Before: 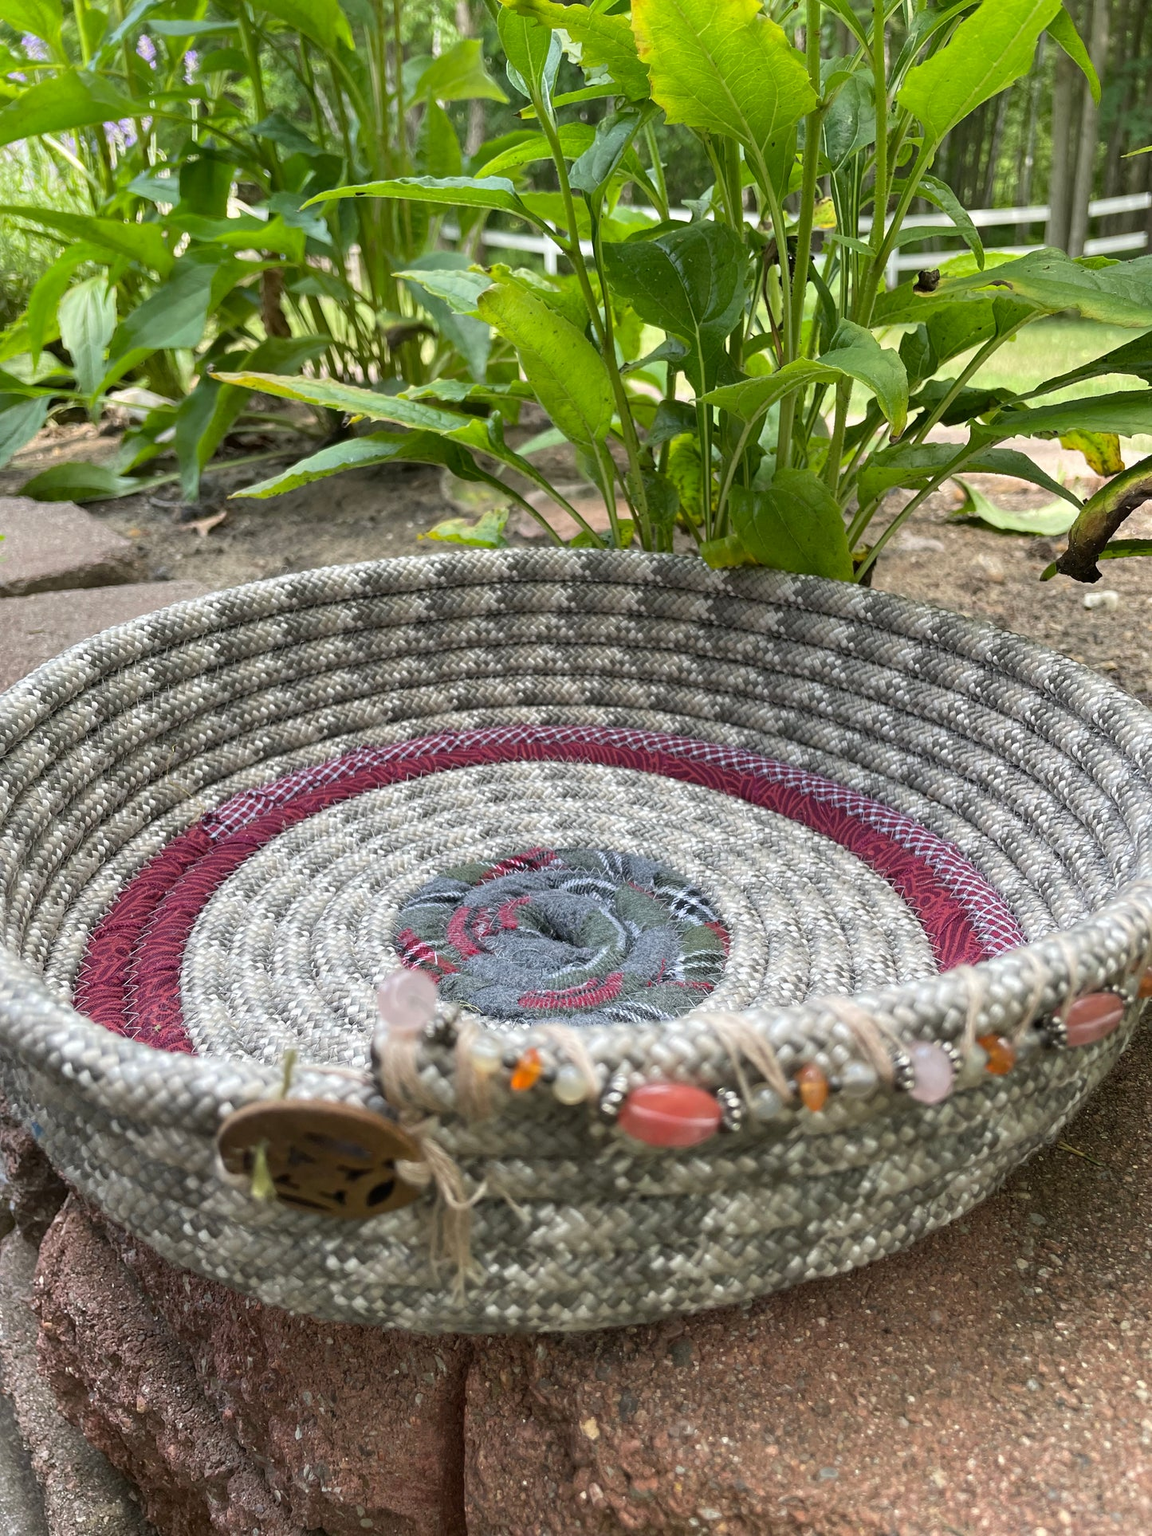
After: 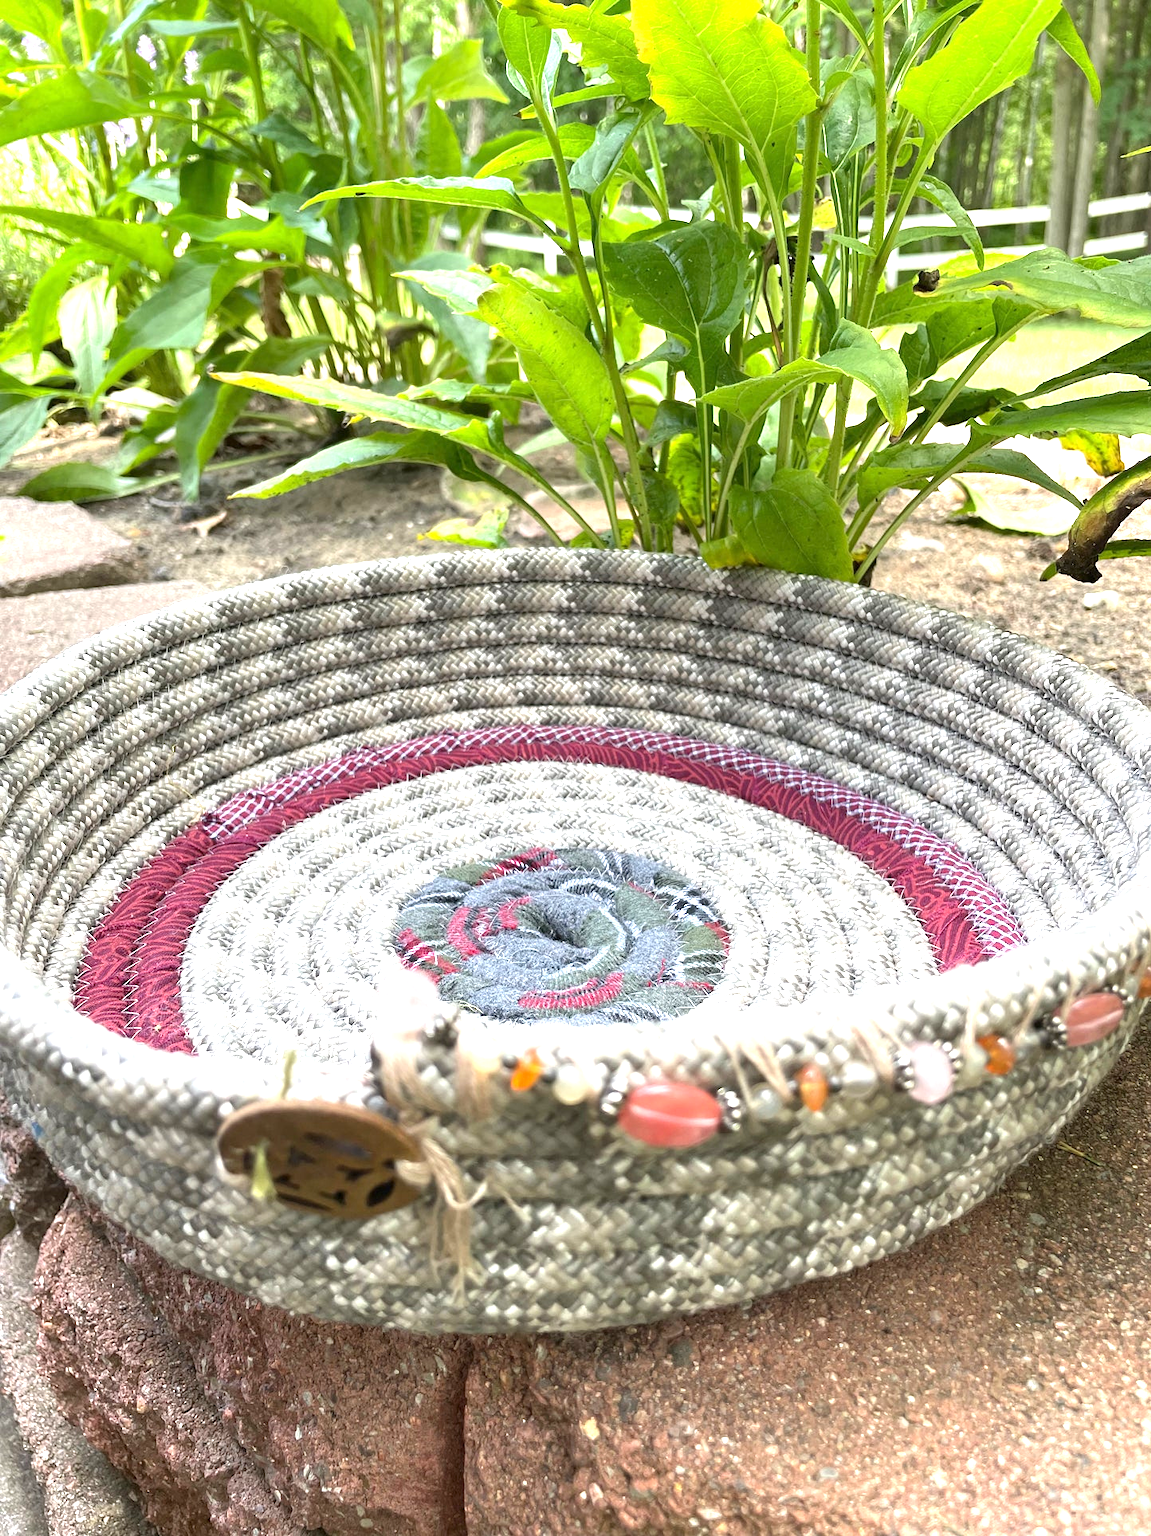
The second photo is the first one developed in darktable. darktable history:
exposure: exposure 1.163 EV, compensate highlight preservation false
